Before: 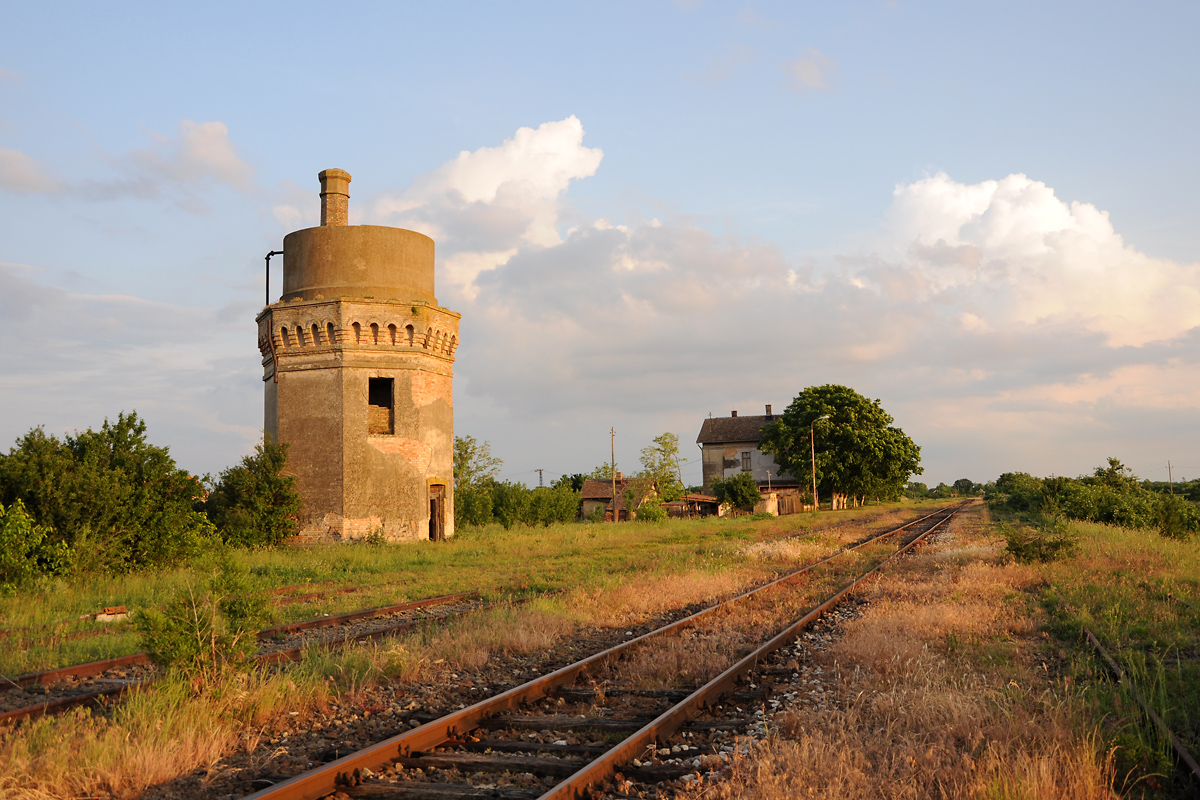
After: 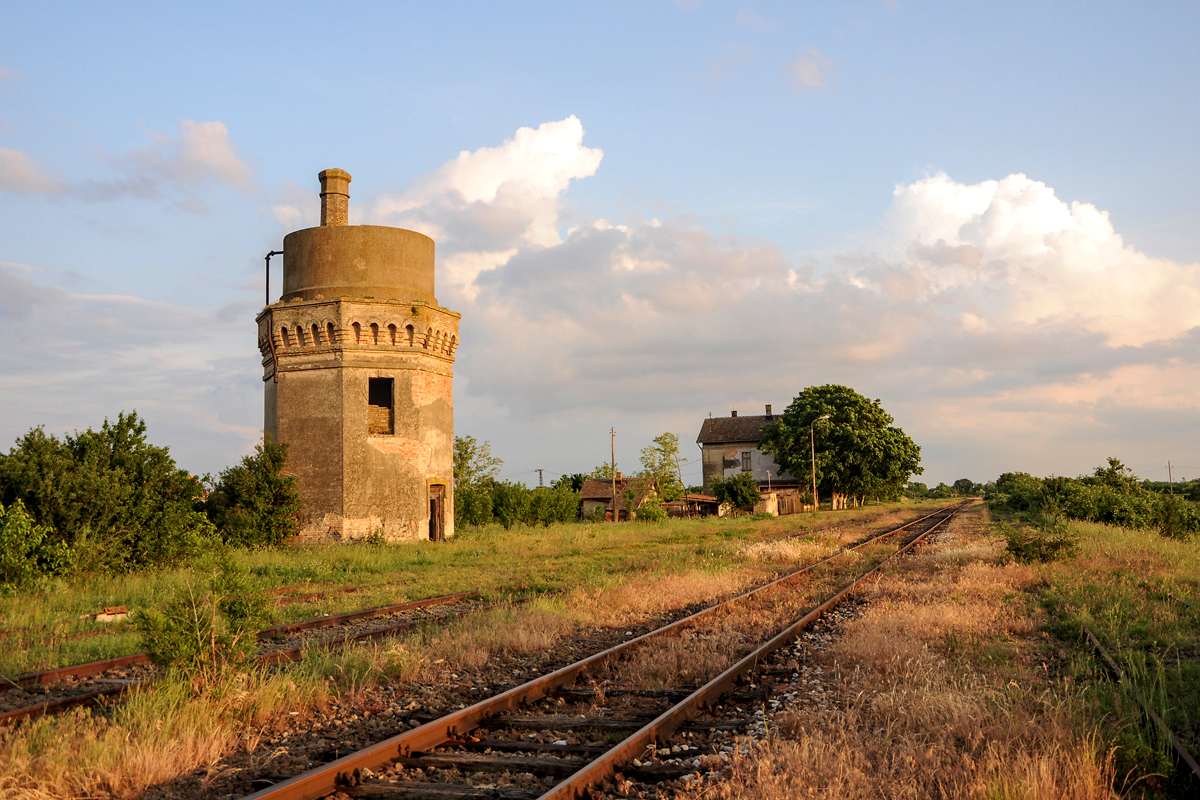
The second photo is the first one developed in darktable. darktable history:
local contrast: detail 130%
exposure: compensate highlight preservation false
velvia: on, module defaults
